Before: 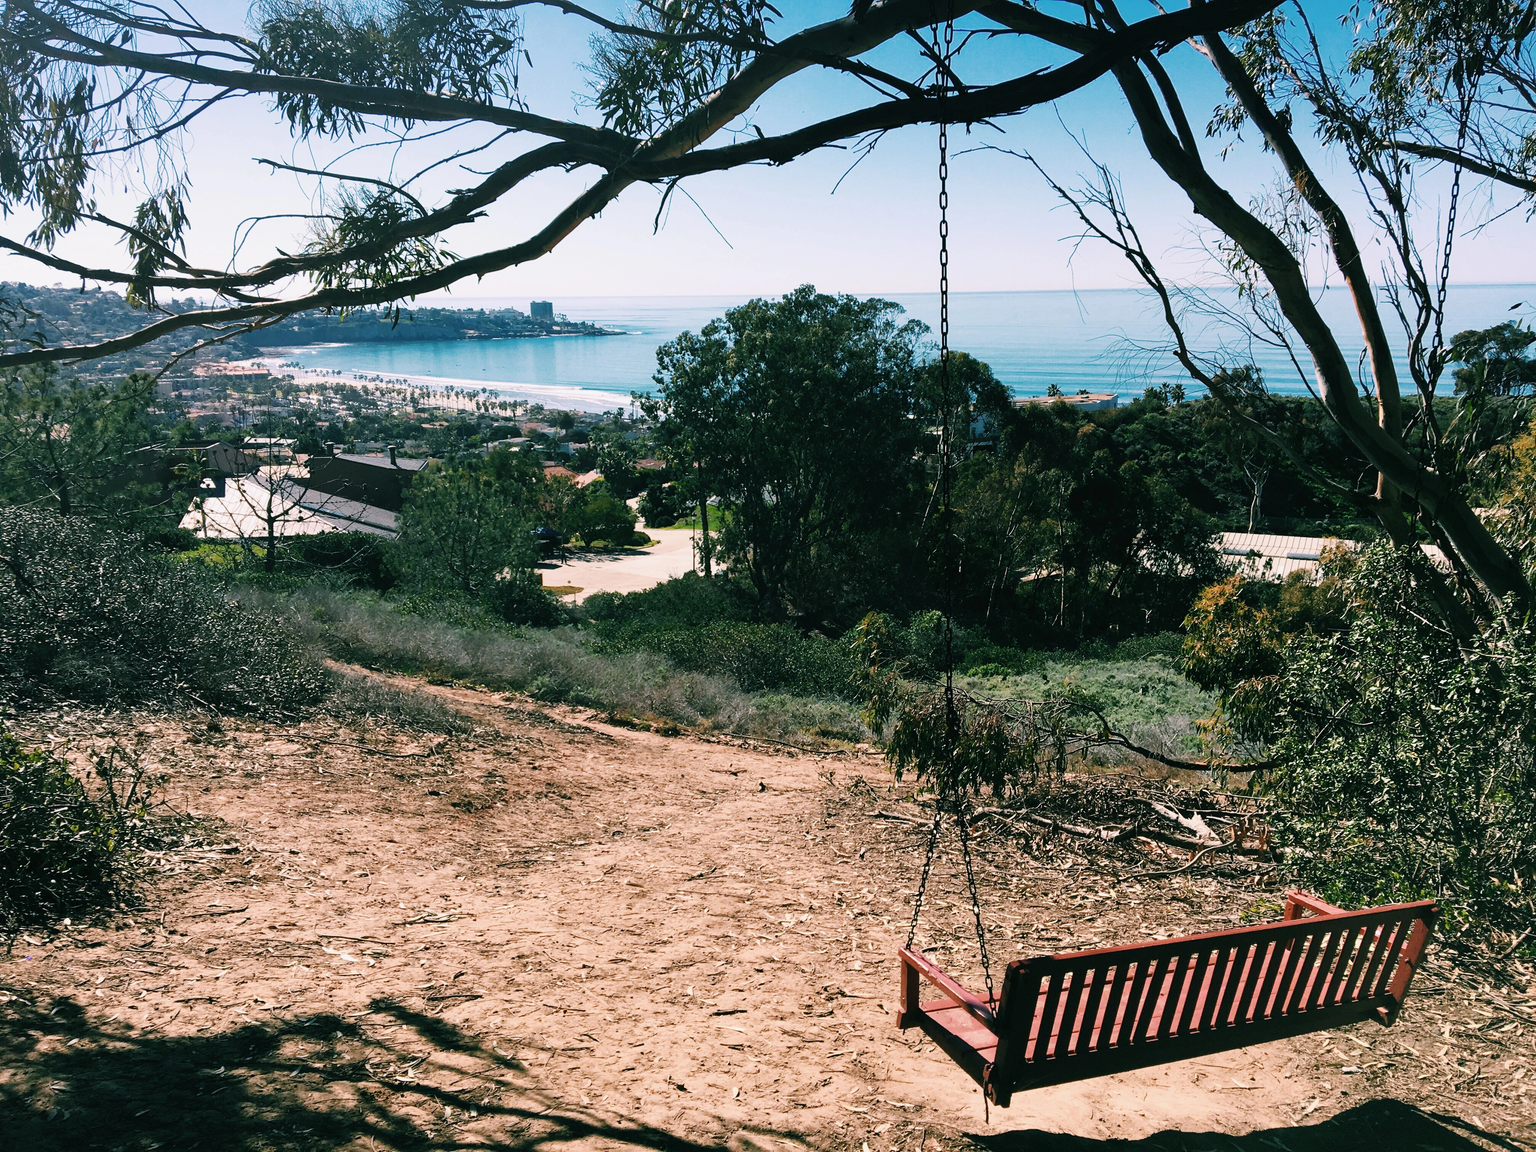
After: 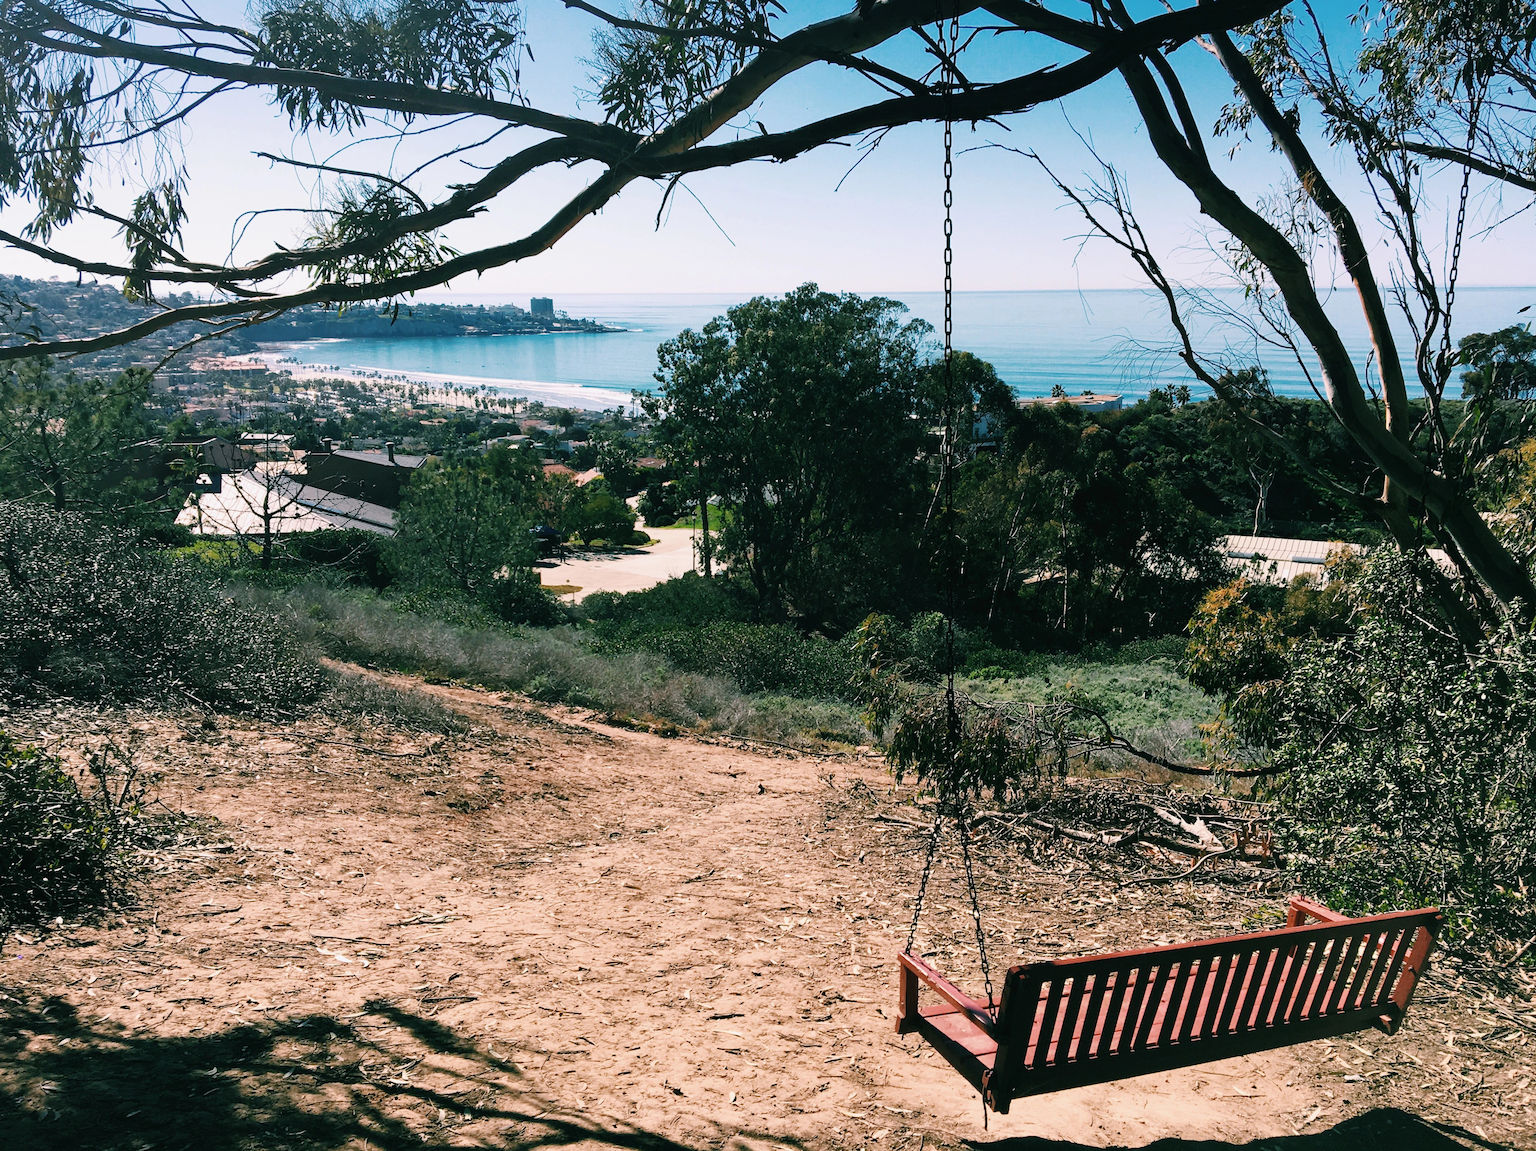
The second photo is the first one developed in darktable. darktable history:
crop and rotate: angle -0.376°
